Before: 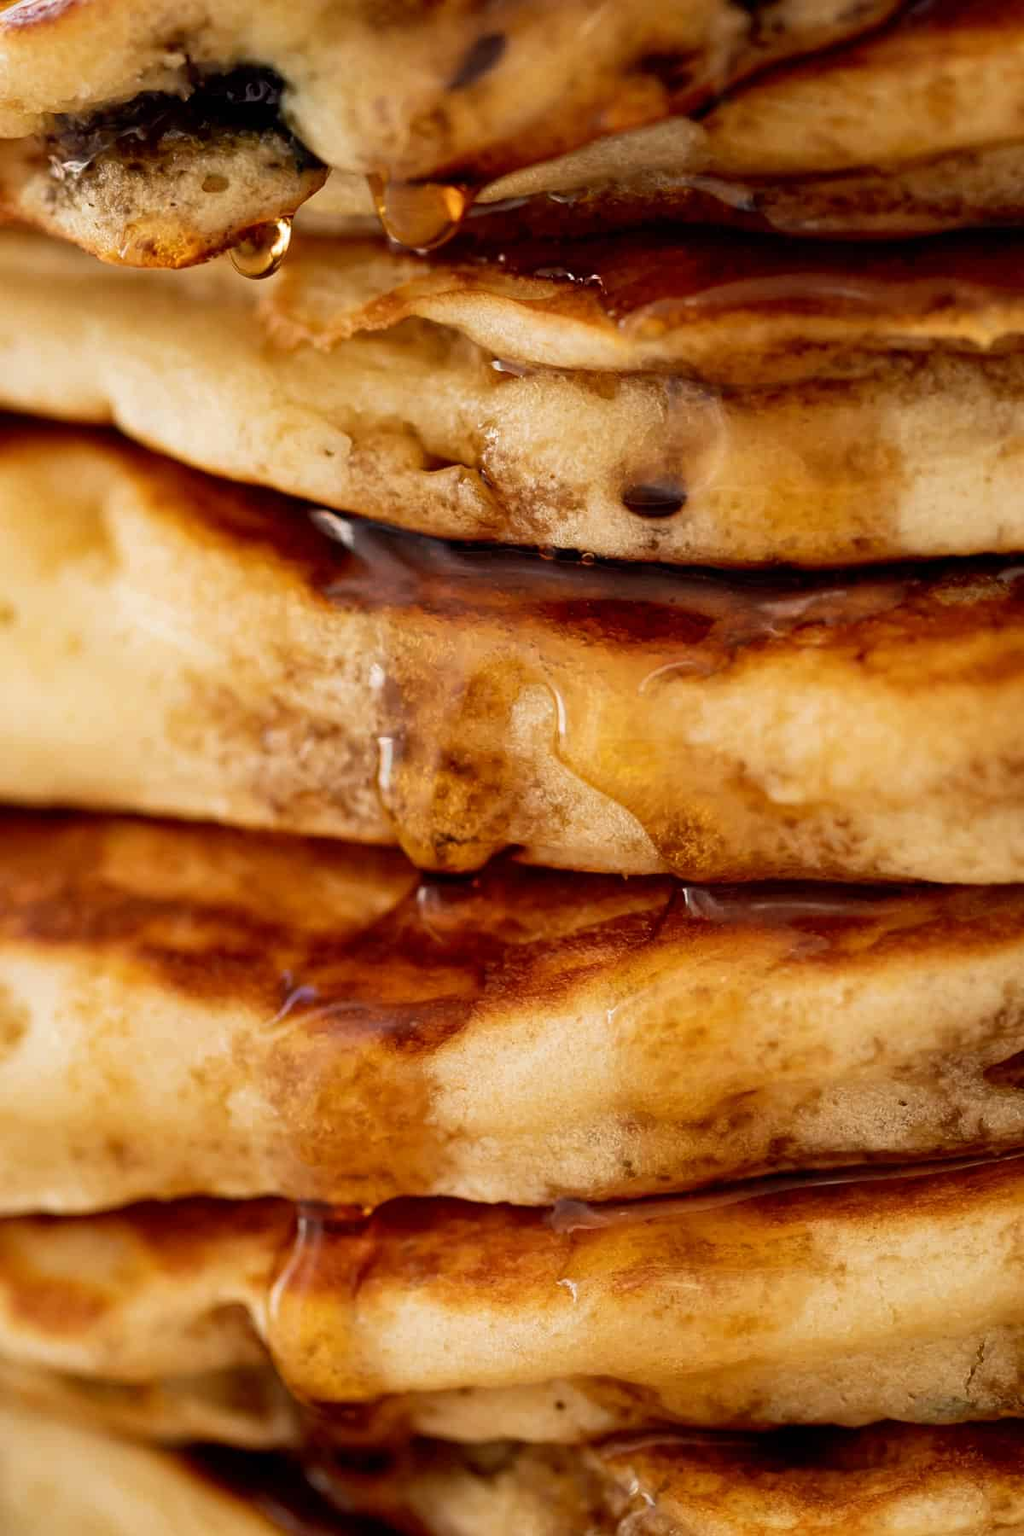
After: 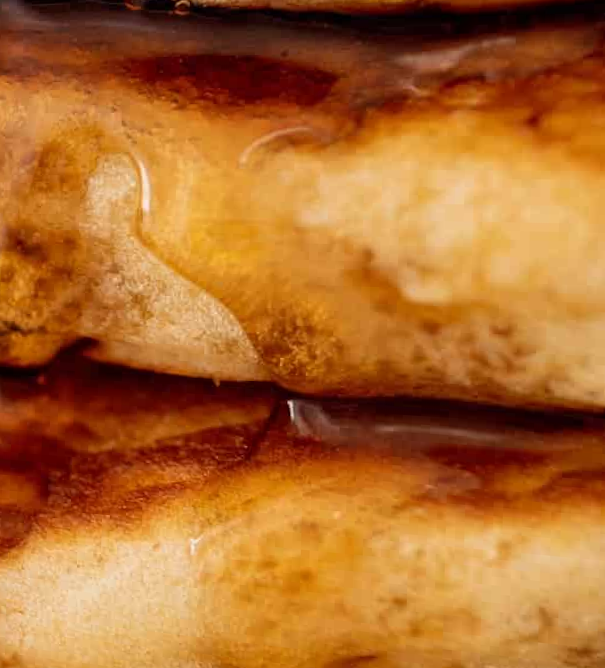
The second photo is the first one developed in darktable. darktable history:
rotate and perspective: rotation 1.69°, lens shift (vertical) -0.023, lens shift (horizontal) -0.291, crop left 0.025, crop right 0.988, crop top 0.092, crop bottom 0.842
crop: left 35.03%, top 36.625%, right 14.663%, bottom 20.057%
